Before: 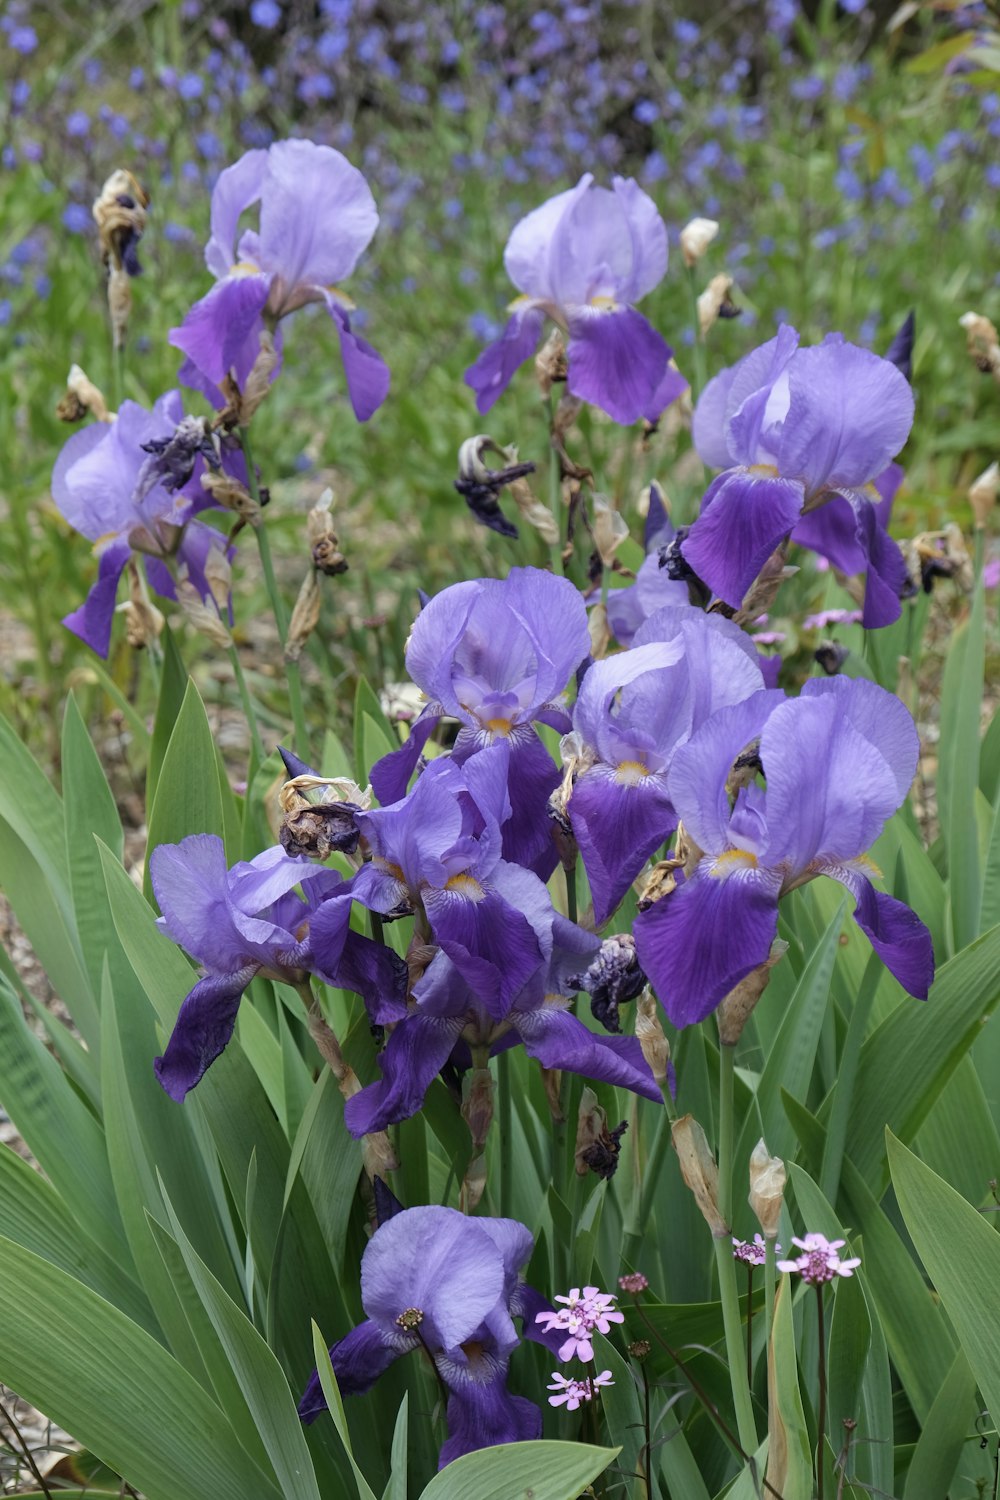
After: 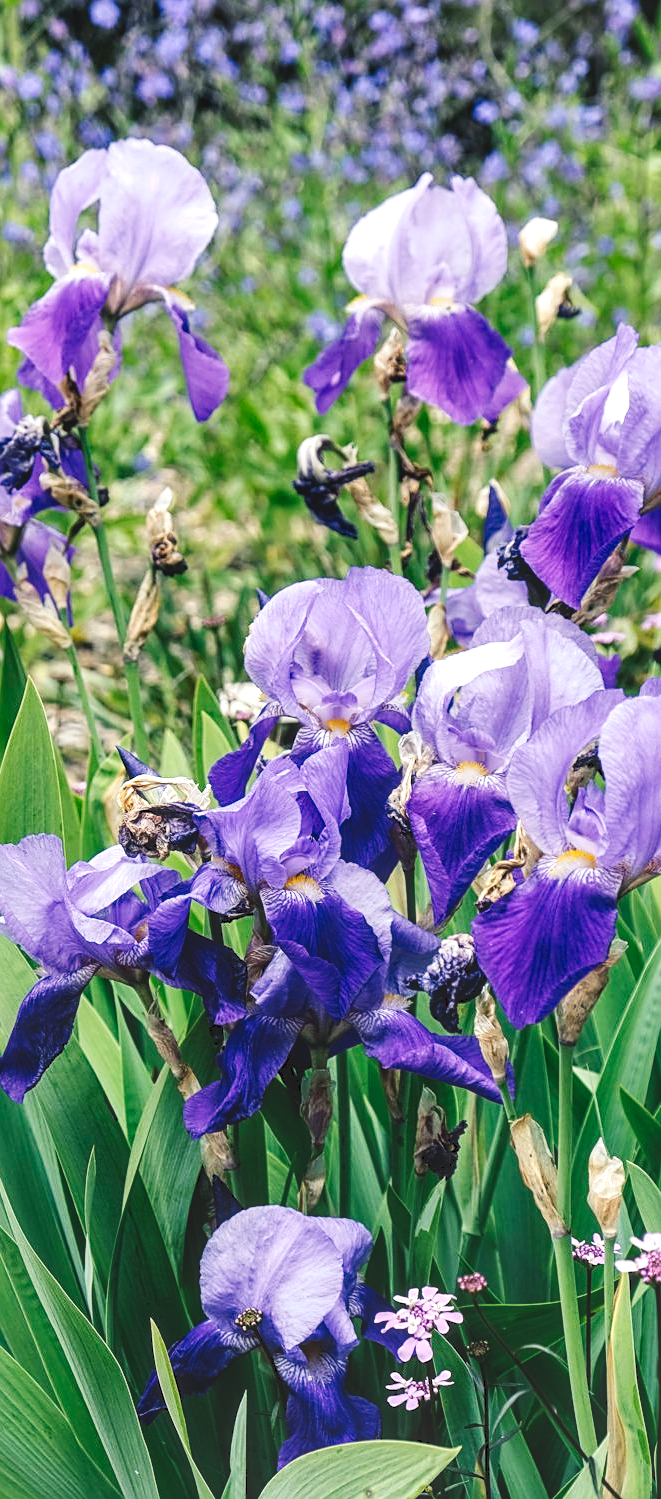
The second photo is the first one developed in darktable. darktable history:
crop and rotate: left 16.149%, right 17.682%
color balance rgb: shadows lift › chroma 7.413%, shadows lift › hue 245.77°, highlights gain › chroma 2.051%, highlights gain › hue 72.28°, linear chroma grading › shadows -1.675%, linear chroma grading › highlights -14.131%, linear chroma grading › global chroma -9.819%, linear chroma grading › mid-tones -10.071%, perceptual saturation grading › global saturation 19.914%
sharpen: on, module defaults
local contrast: detail 150%
tone curve: curves: ch0 [(0, 0) (0.003, 0.17) (0.011, 0.17) (0.025, 0.17) (0.044, 0.168) (0.069, 0.167) (0.1, 0.173) (0.136, 0.181) (0.177, 0.199) (0.224, 0.226) (0.277, 0.271) (0.335, 0.333) (0.399, 0.419) (0.468, 0.52) (0.543, 0.621) (0.623, 0.716) (0.709, 0.795) (0.801, 0.867) (0.898, 0.914) (1, 1)], preserve colors none
shadows and highlights: shadows 25.72, highlights -25.88
exposure: black level correction 0, exposure 0.393 EV, compensate highlight preservation false
